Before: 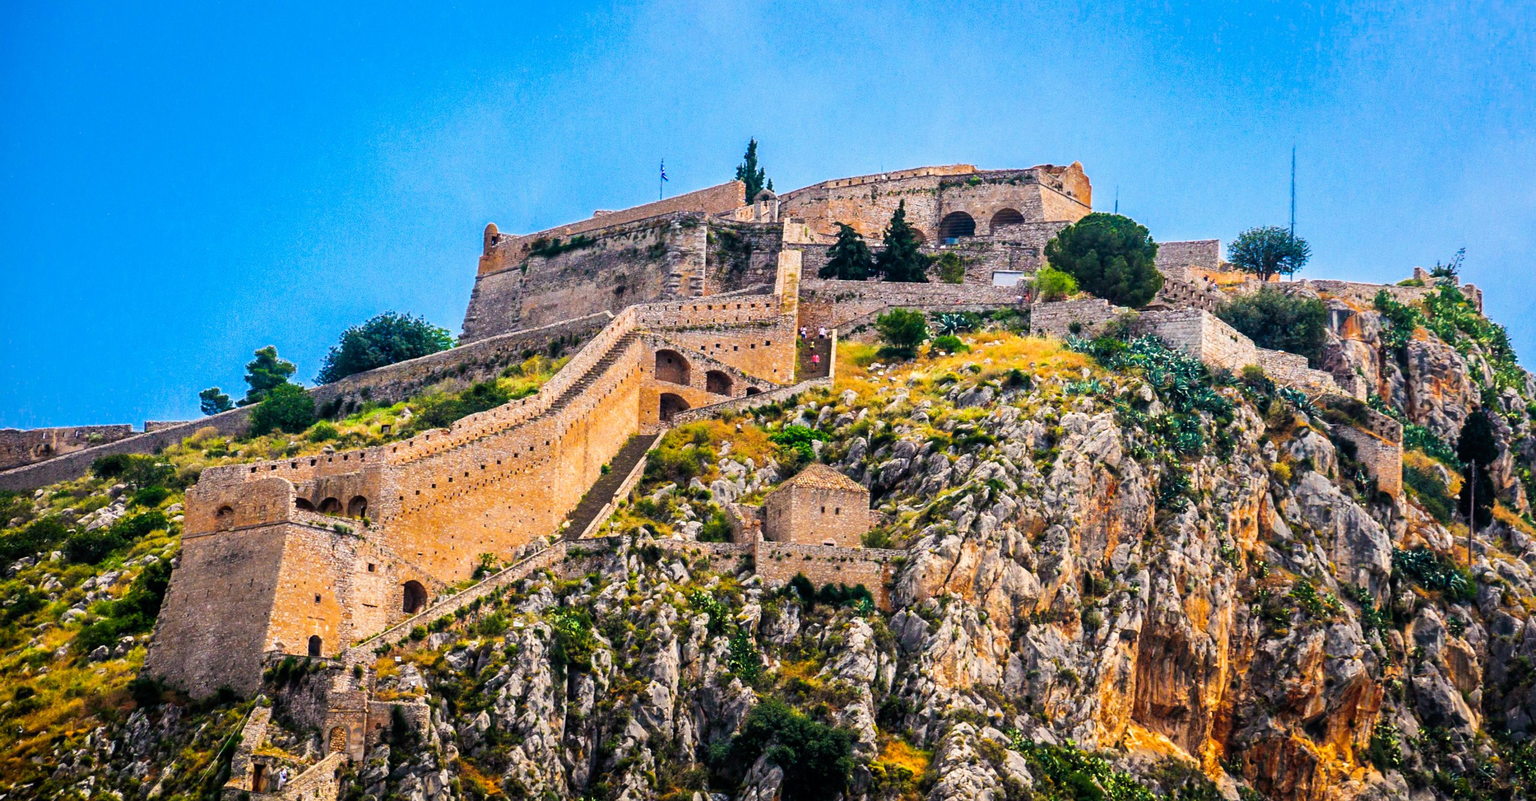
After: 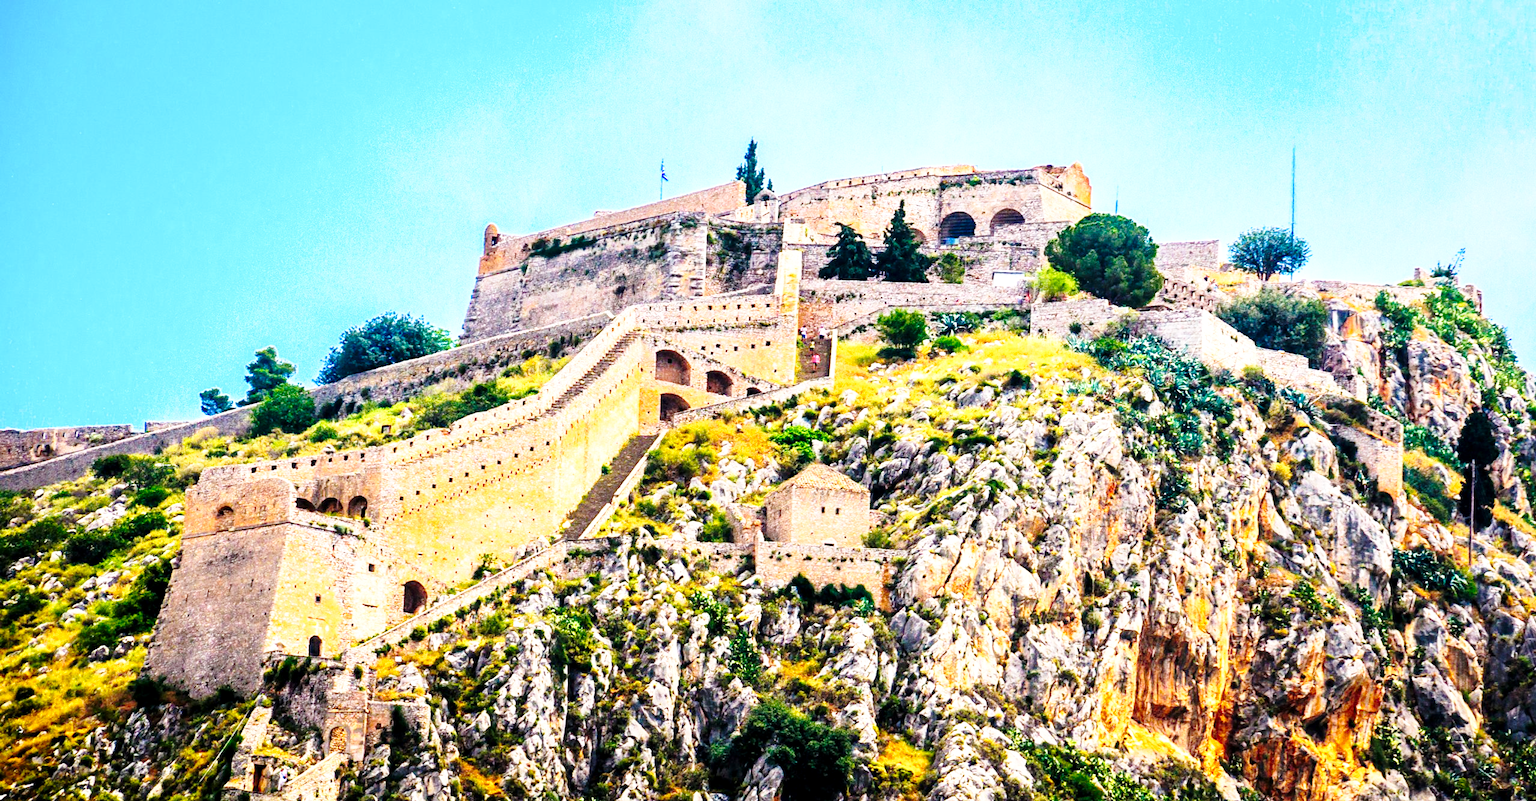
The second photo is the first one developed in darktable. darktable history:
base curve: curves: ch0 [(0, 0) (0.028, 0.03) (0.121, 0.232) (0.46, 0.748) (0.859, 0.968) (1, 1)], preserve colors none
exposure: black level correction 0.001, exposure 0.673 EV, compensate exposure bias true, compensate highlight preservation false
contrast brightness saturation: contrast 0.079, saturation 0.024
